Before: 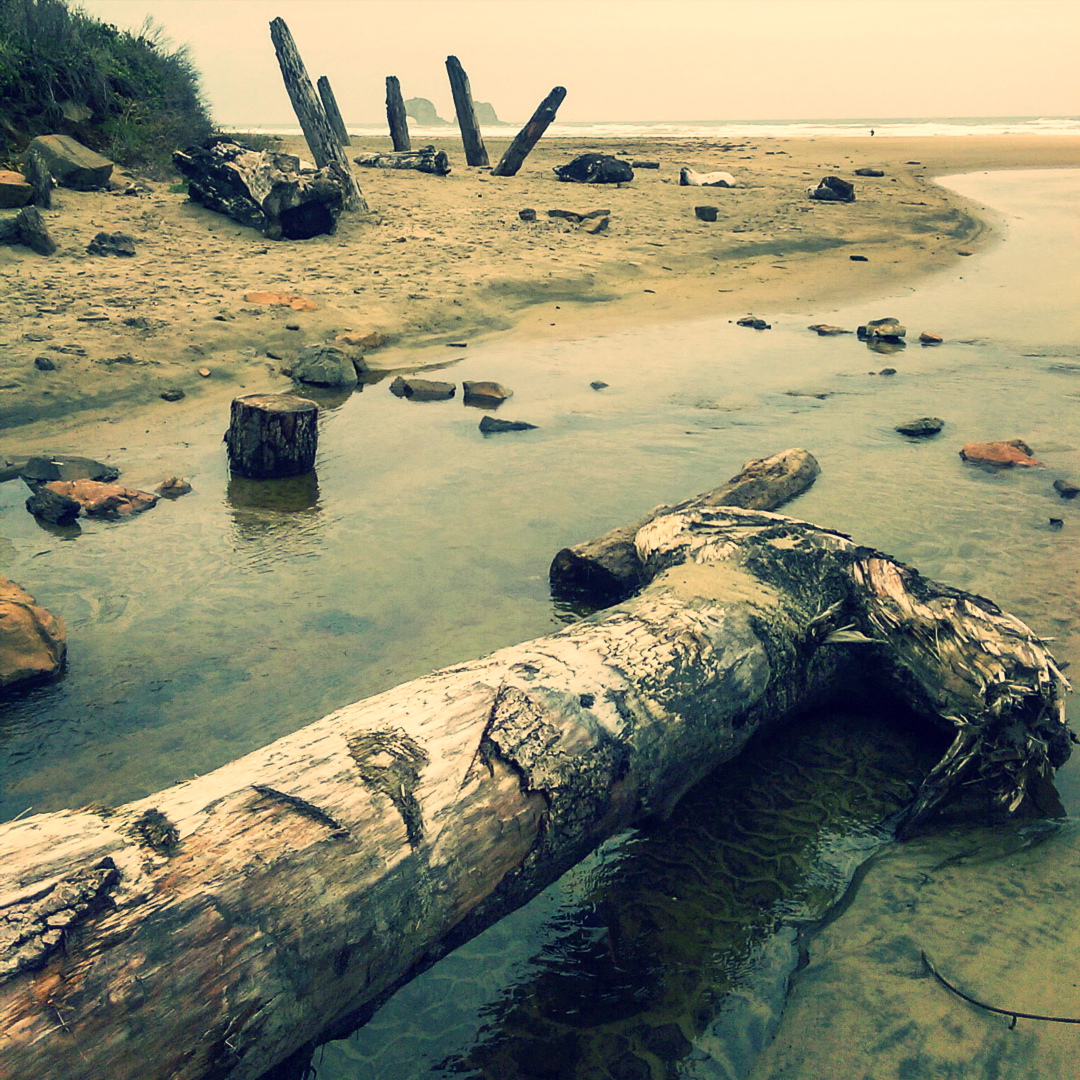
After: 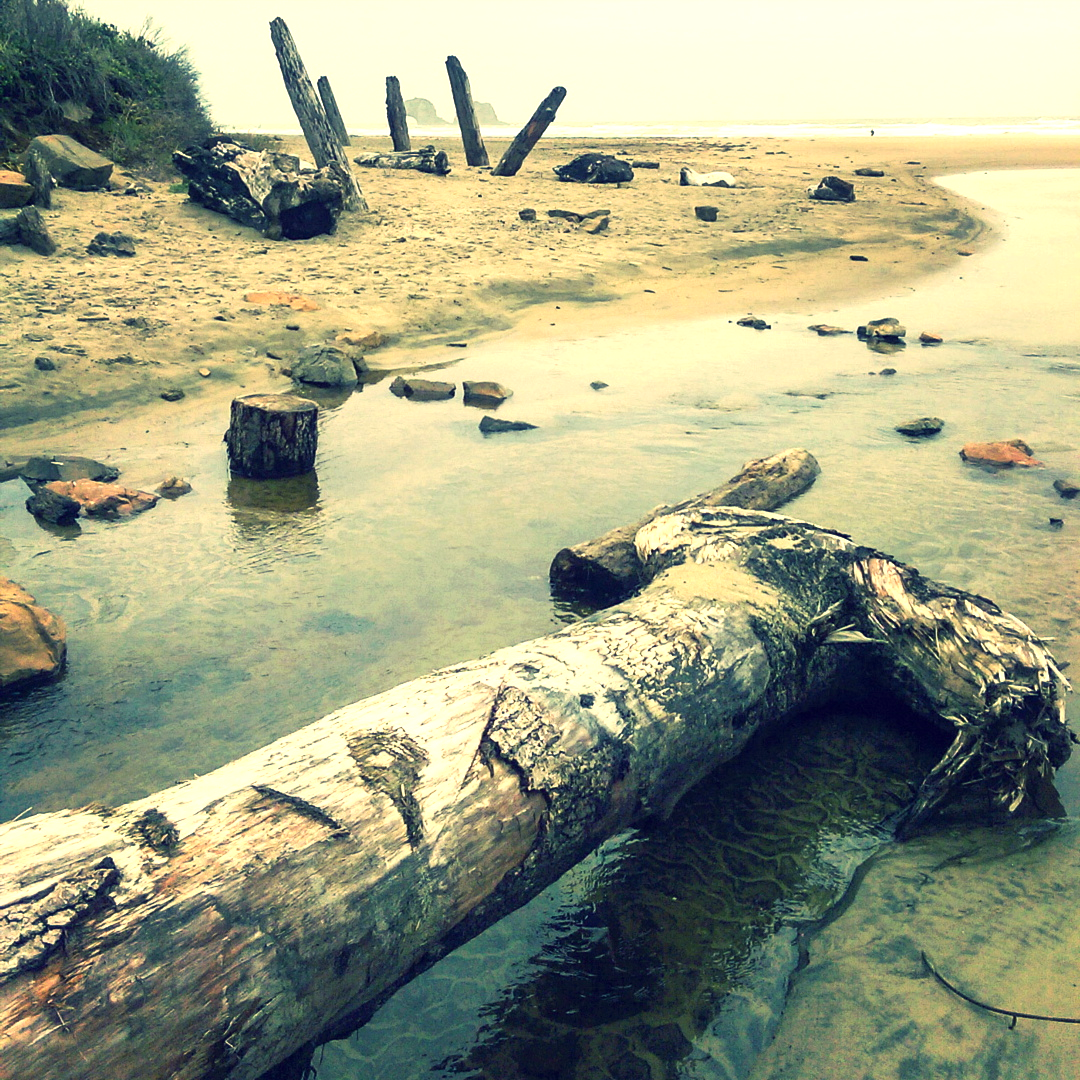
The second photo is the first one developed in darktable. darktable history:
exposure: exposure 0.605 EV, compensate highlight preservation false
